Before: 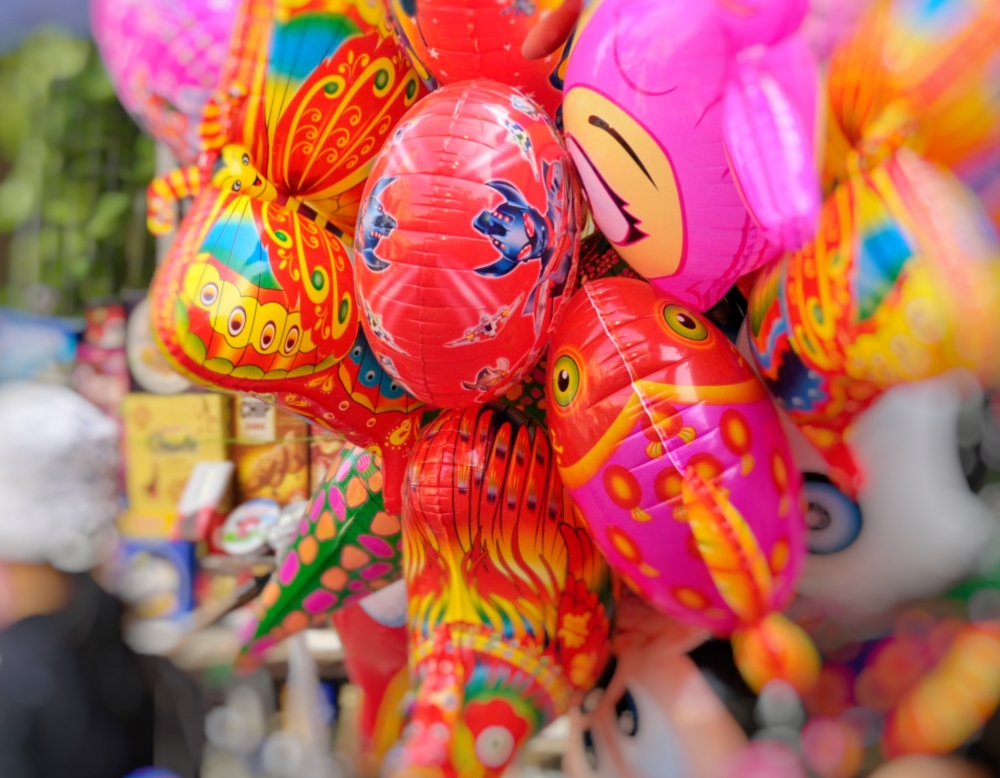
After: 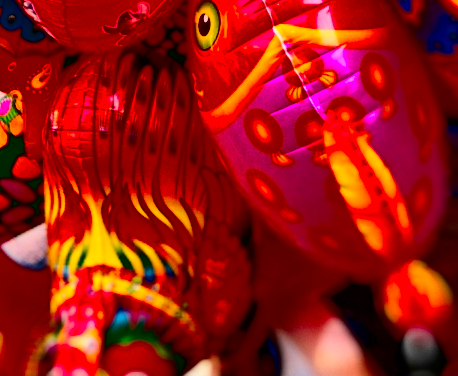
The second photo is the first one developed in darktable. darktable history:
contrast brightness saturation: contrast 0.77, brightness -1, saturation 1
crop: left 35.976%, top 45.819%, right 18.162%, bottom 5.807%
